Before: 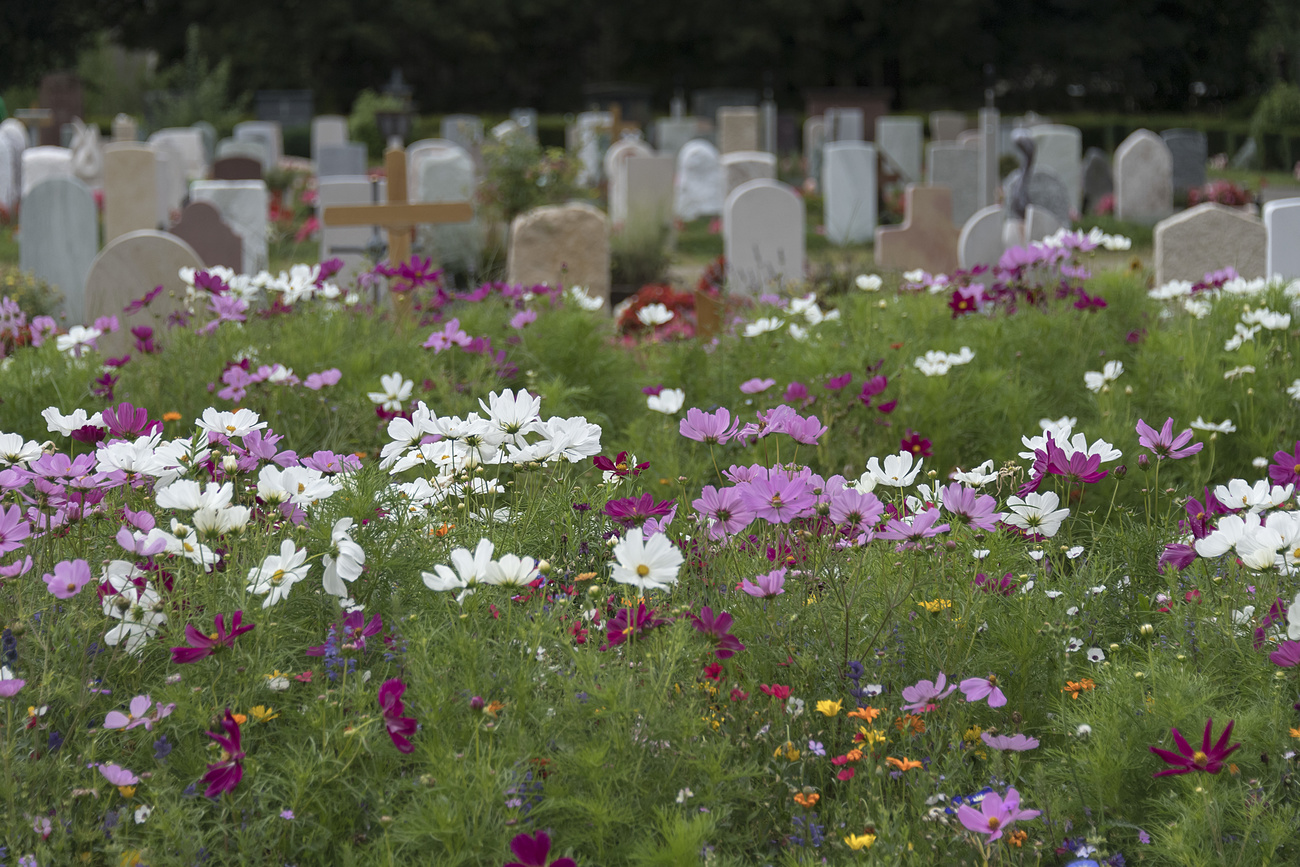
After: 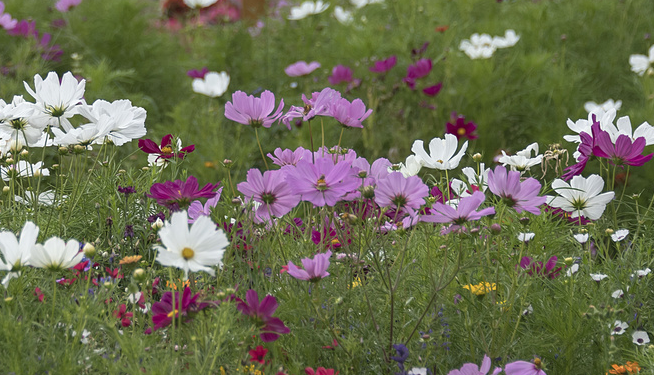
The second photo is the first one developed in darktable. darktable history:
crop: left 35.03%, top 36.625%, right 14.663%, bottom 20.057%
shadows and highlights: shadows -24.28, highlights 49.77, soften with gaussian
